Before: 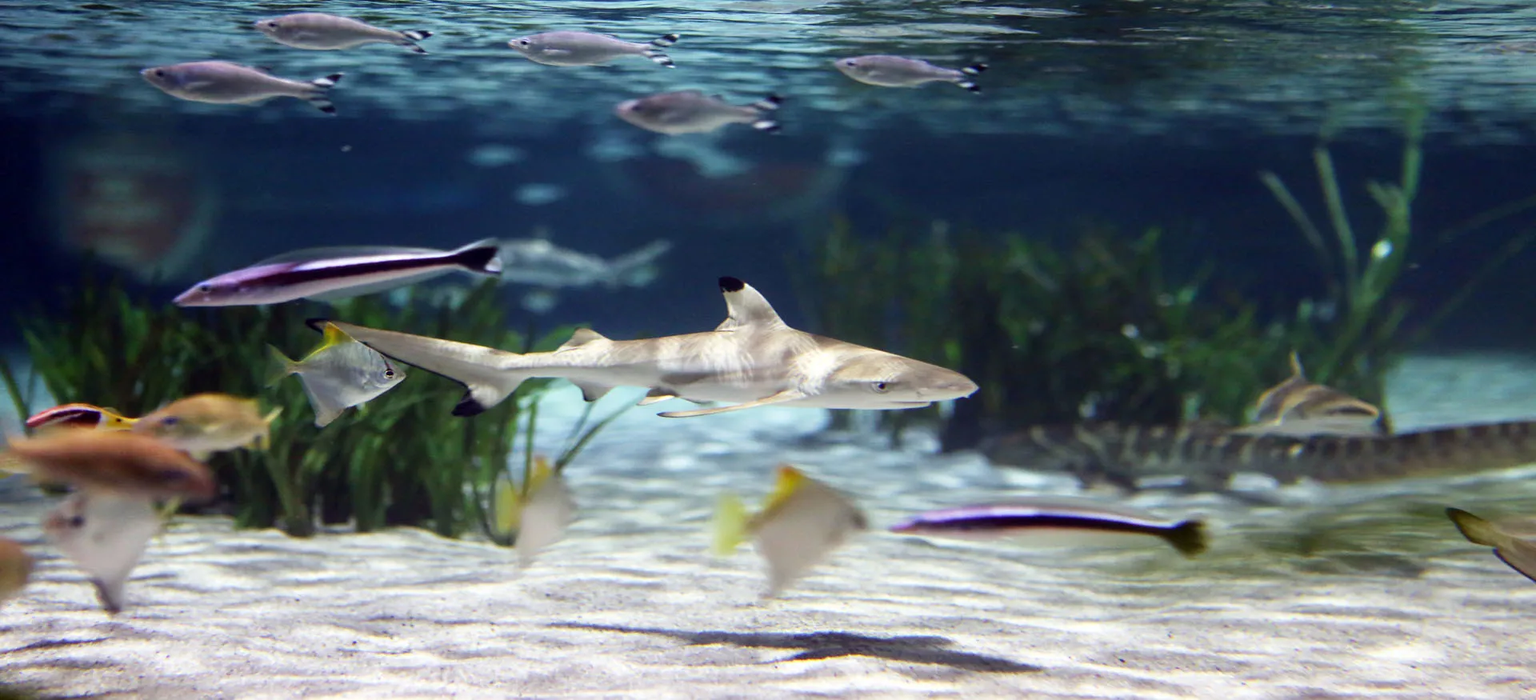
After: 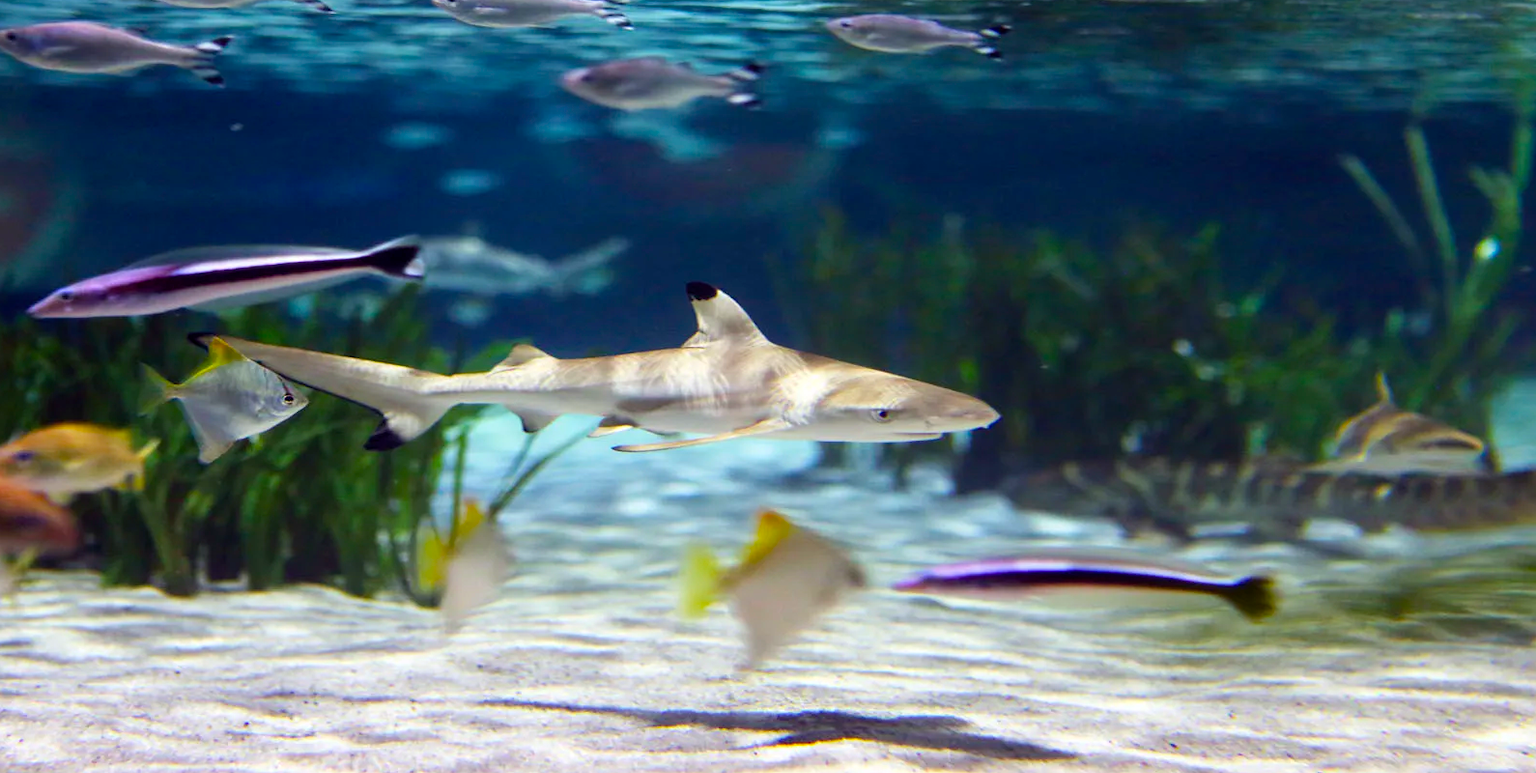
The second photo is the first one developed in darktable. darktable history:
white balance: emerald 1
crop: left 9.807%, top 6.259%, right 7.334%, bottom 2.177%
color balance rgb: perceptual saturation grading › global saturation 30%, global vibrance 30%
